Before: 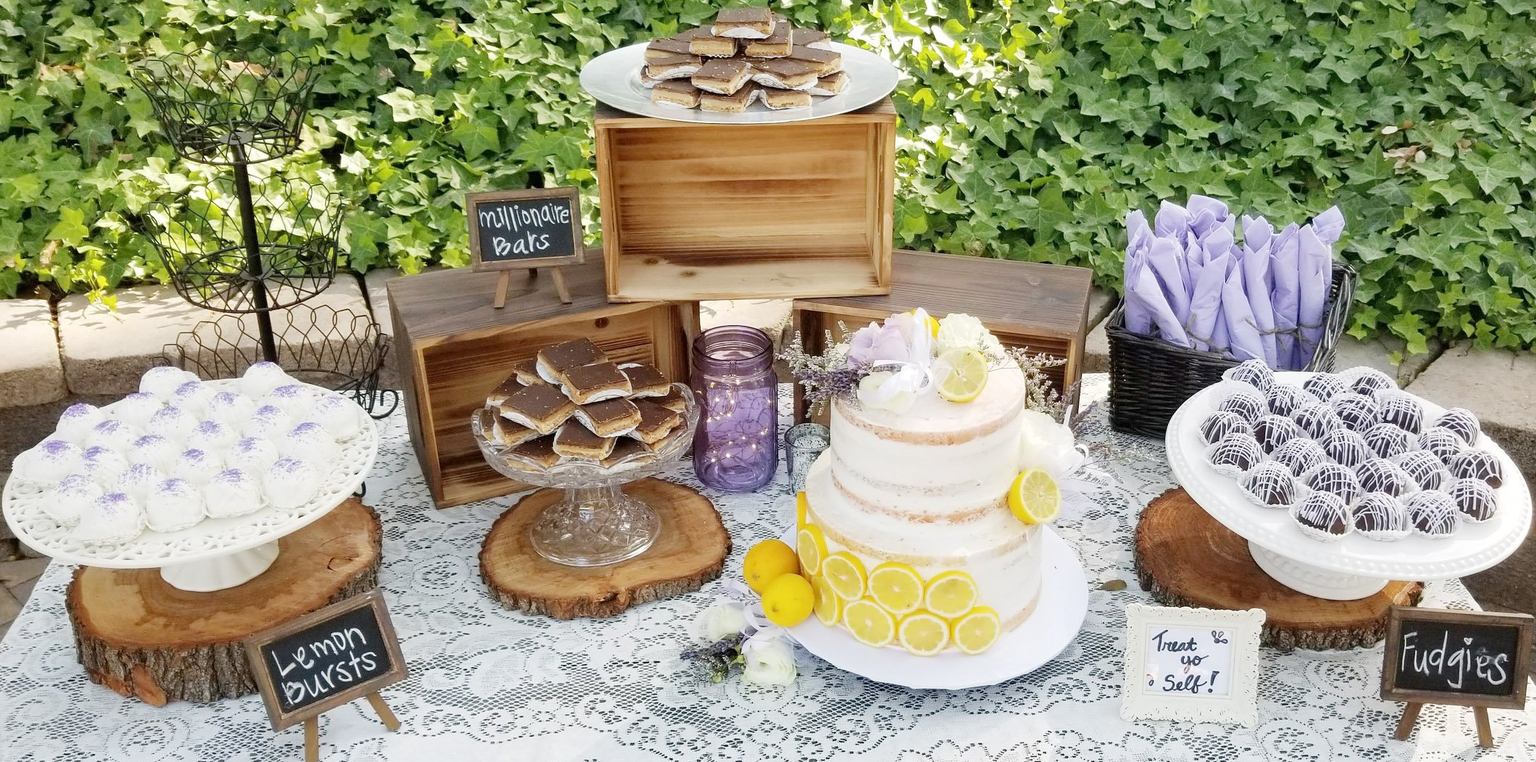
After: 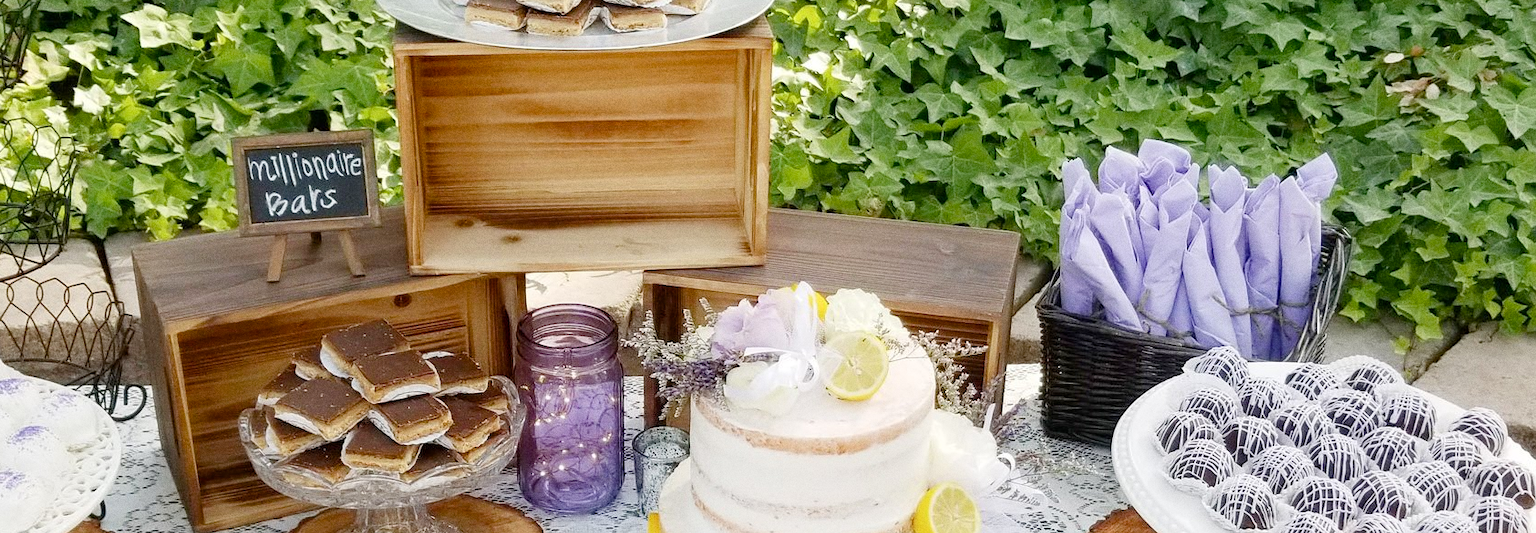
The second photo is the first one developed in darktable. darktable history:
grain: on, module defaults
color balance rgb: perceptual saturation grading › global saturation 20%, perceptual saturation grading › highlights -25%, perceptual saturation grading › shadows 25%
crop: left 18.38%, top 11.092%, right 2.134%, bottom 33.217%
